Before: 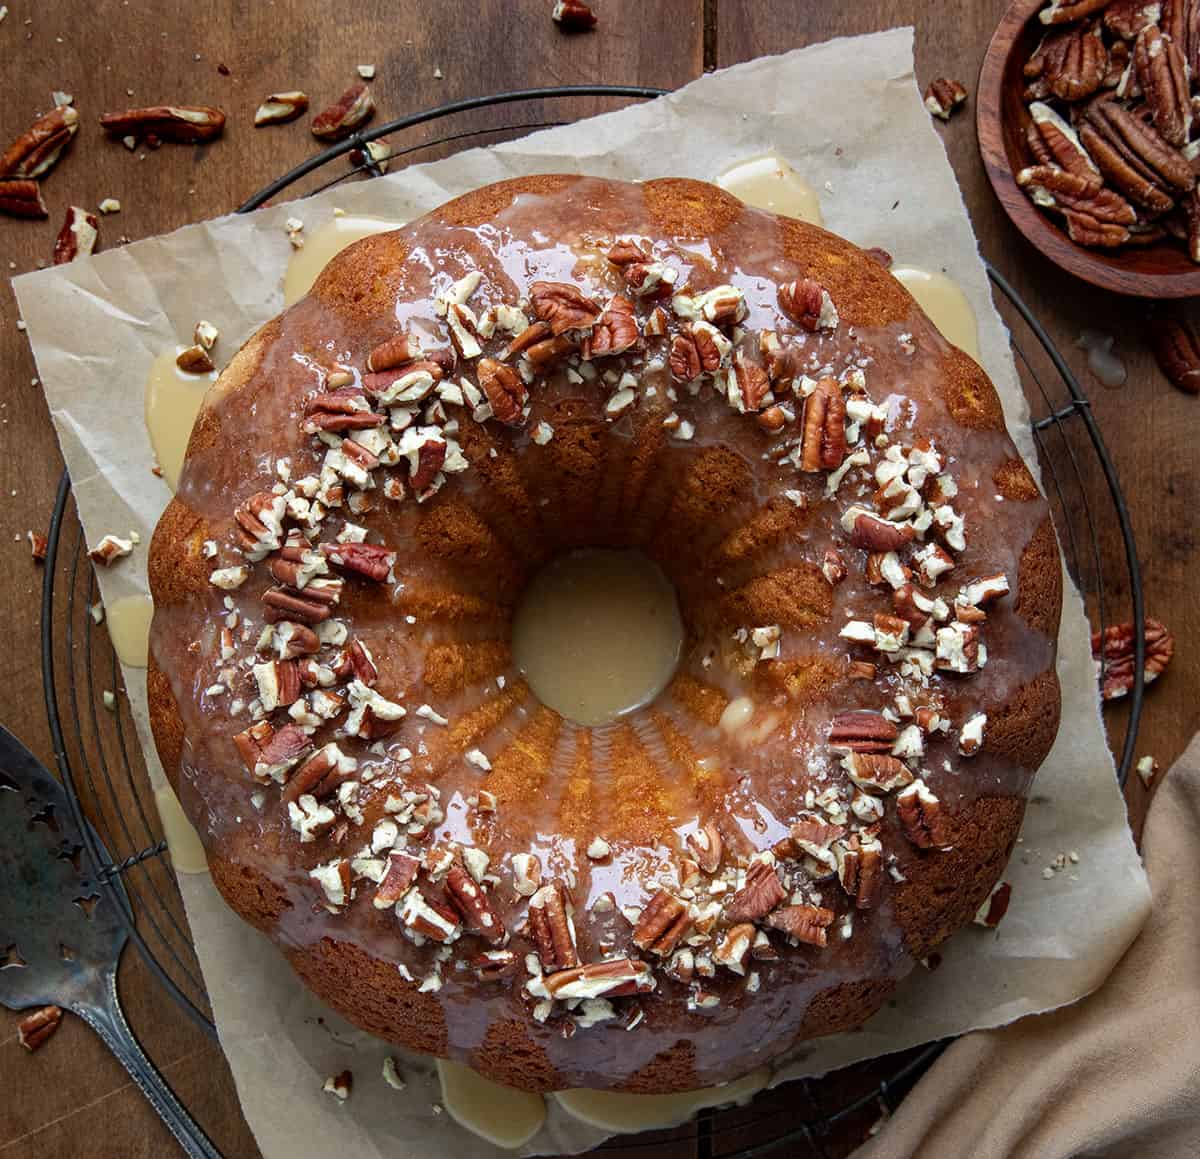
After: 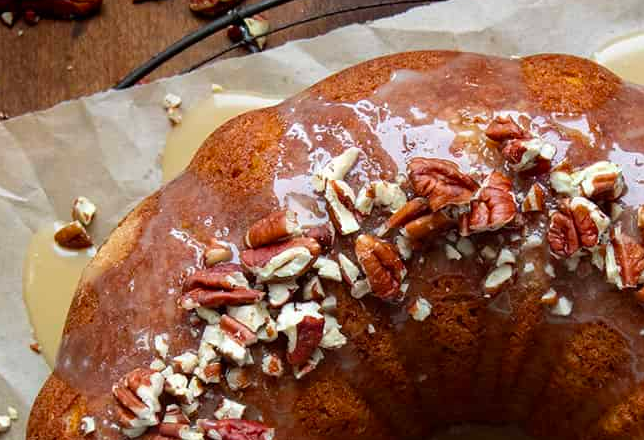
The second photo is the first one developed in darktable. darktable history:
crop: left 10.231%, top 10.705%, right 36.054%, bottom 51.301%
